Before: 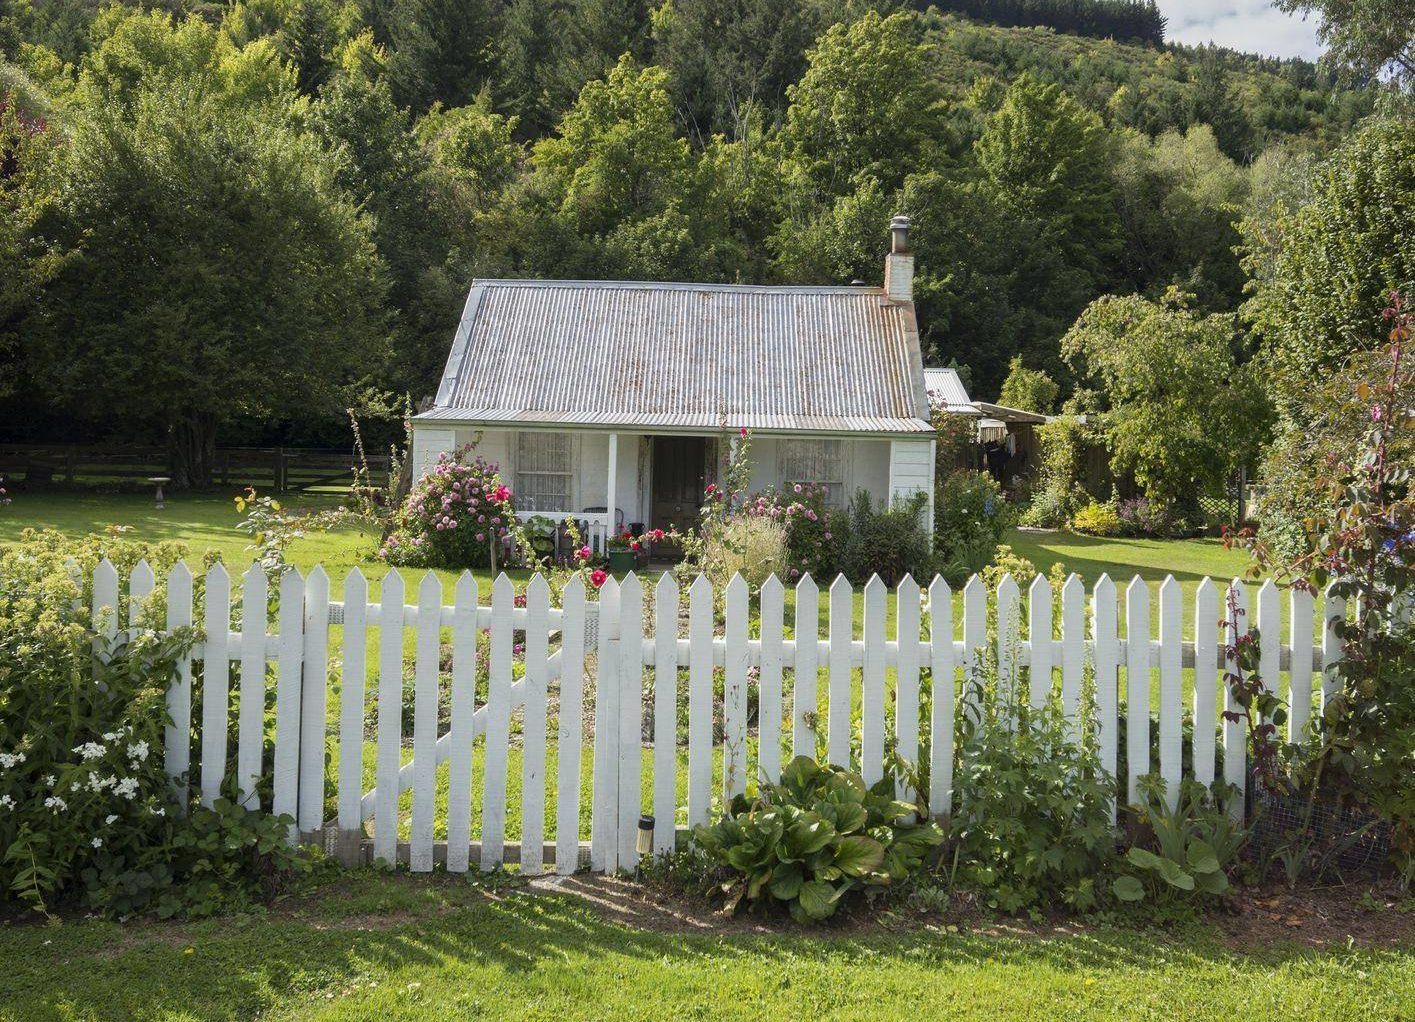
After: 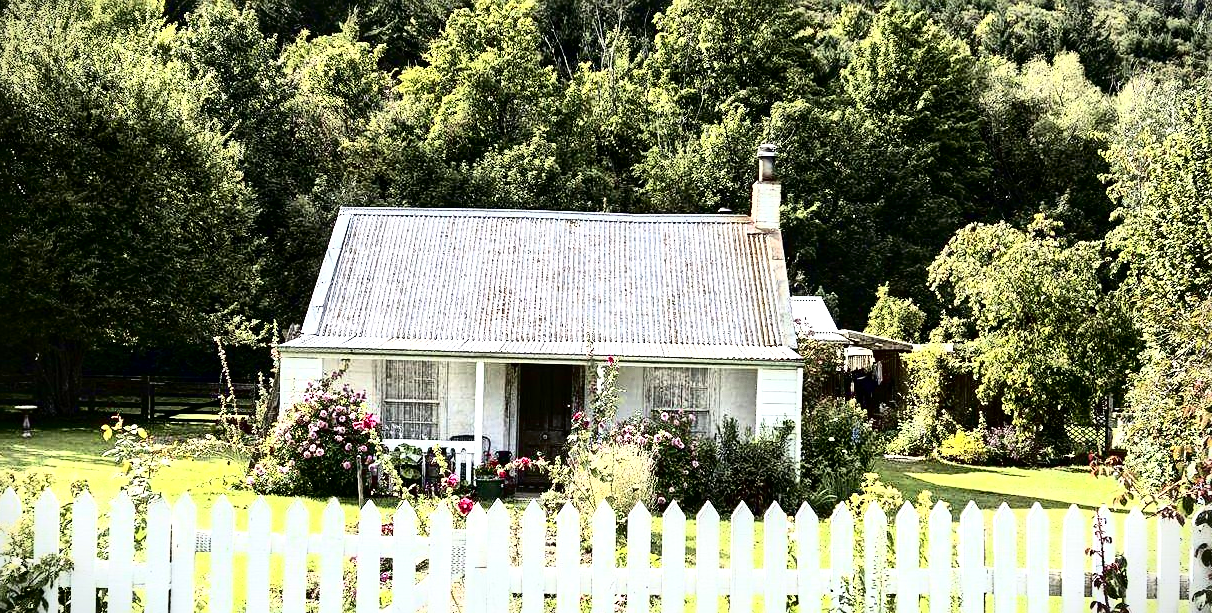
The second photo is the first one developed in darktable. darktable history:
sharpen: radius 2.146, amount 0.38, threshold 0.106
crop and rotate: left 9.455%, top 7.221%, right 4.885%, bottom 32.759%
exposure: black level correction 0, exposure 0.703 EV, compensate exposure bias true, compensate highlight preservation false
tone curve: curves: ch0 [(0, 0) (0.003, 0.005) (0.011, 0.008) (0.025, 0.01) (0.044, 0.014) (0.069, 0.017) (0.1, 0.022) (0.136, 0.028) (0.177, 0.037) (0.224, 0.049) (0.277, 0.091) (0.335, 0.168) (0.399, 0.292) (0.468, 0.463) (0.543, 0.637) (0.623, 0.792) (0.709, 0.903) (0.801, 0.963) (0.898, 0.985) (1, 1)], color space Lab, independent channels, preserve colors none
tone equalizer: mask exposure compensation -0.501 EV
local contrast: mode bilateral grid, contrast 21, coarseness 19, detail 163%, midtone range 0.2
vignetting: fall-off start 100.56%, width/height ratio 1.309, unbound false
